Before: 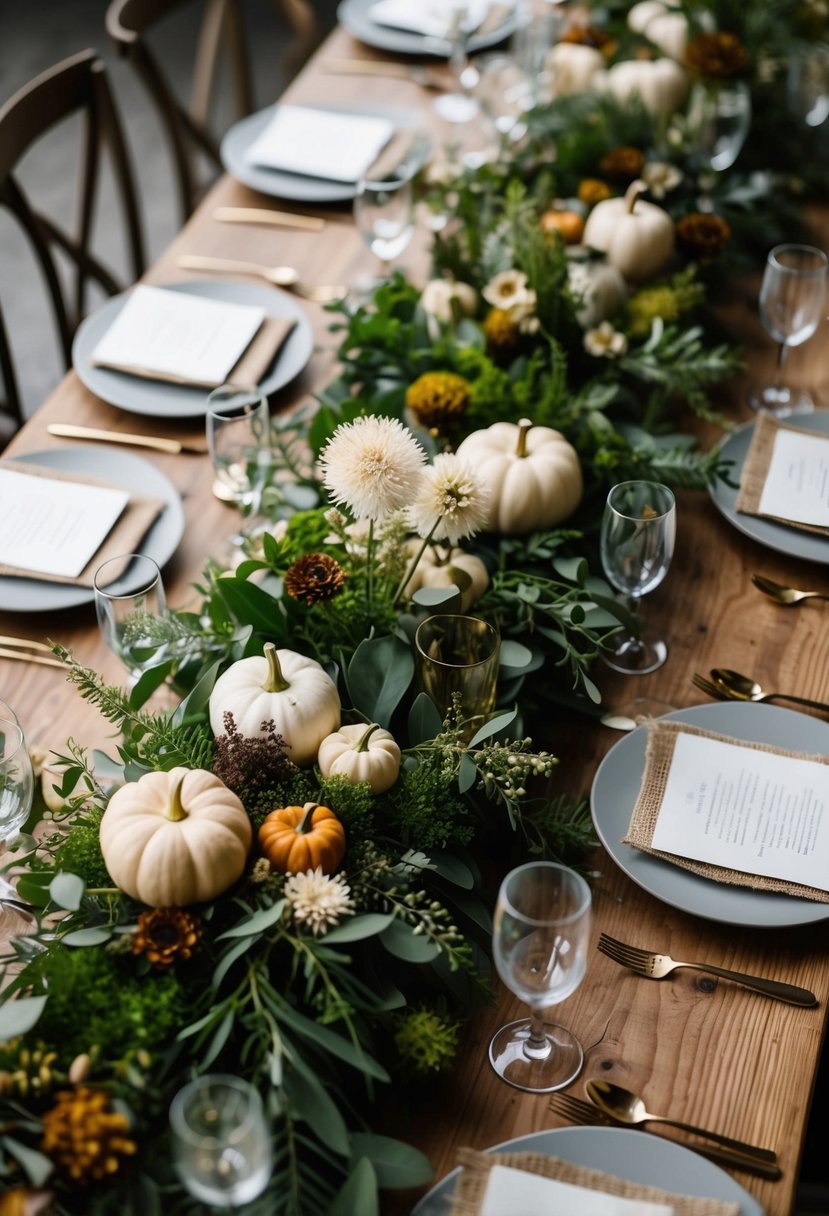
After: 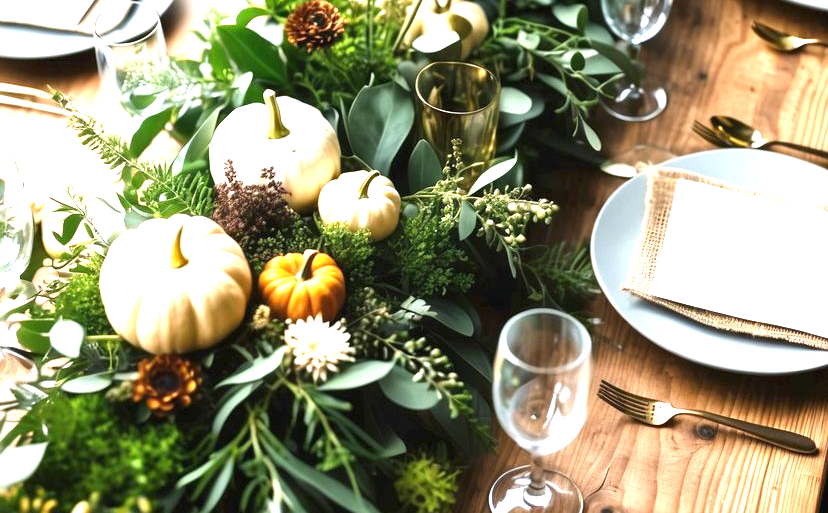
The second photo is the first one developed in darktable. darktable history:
crop: top 45.551%, bottom 12.262%
tone equalizer: on, module defaults
exposure: black level correction 0, exposure 2 EV, compensate highlight preservation false
white balance: red 0.986, blue 1.01
